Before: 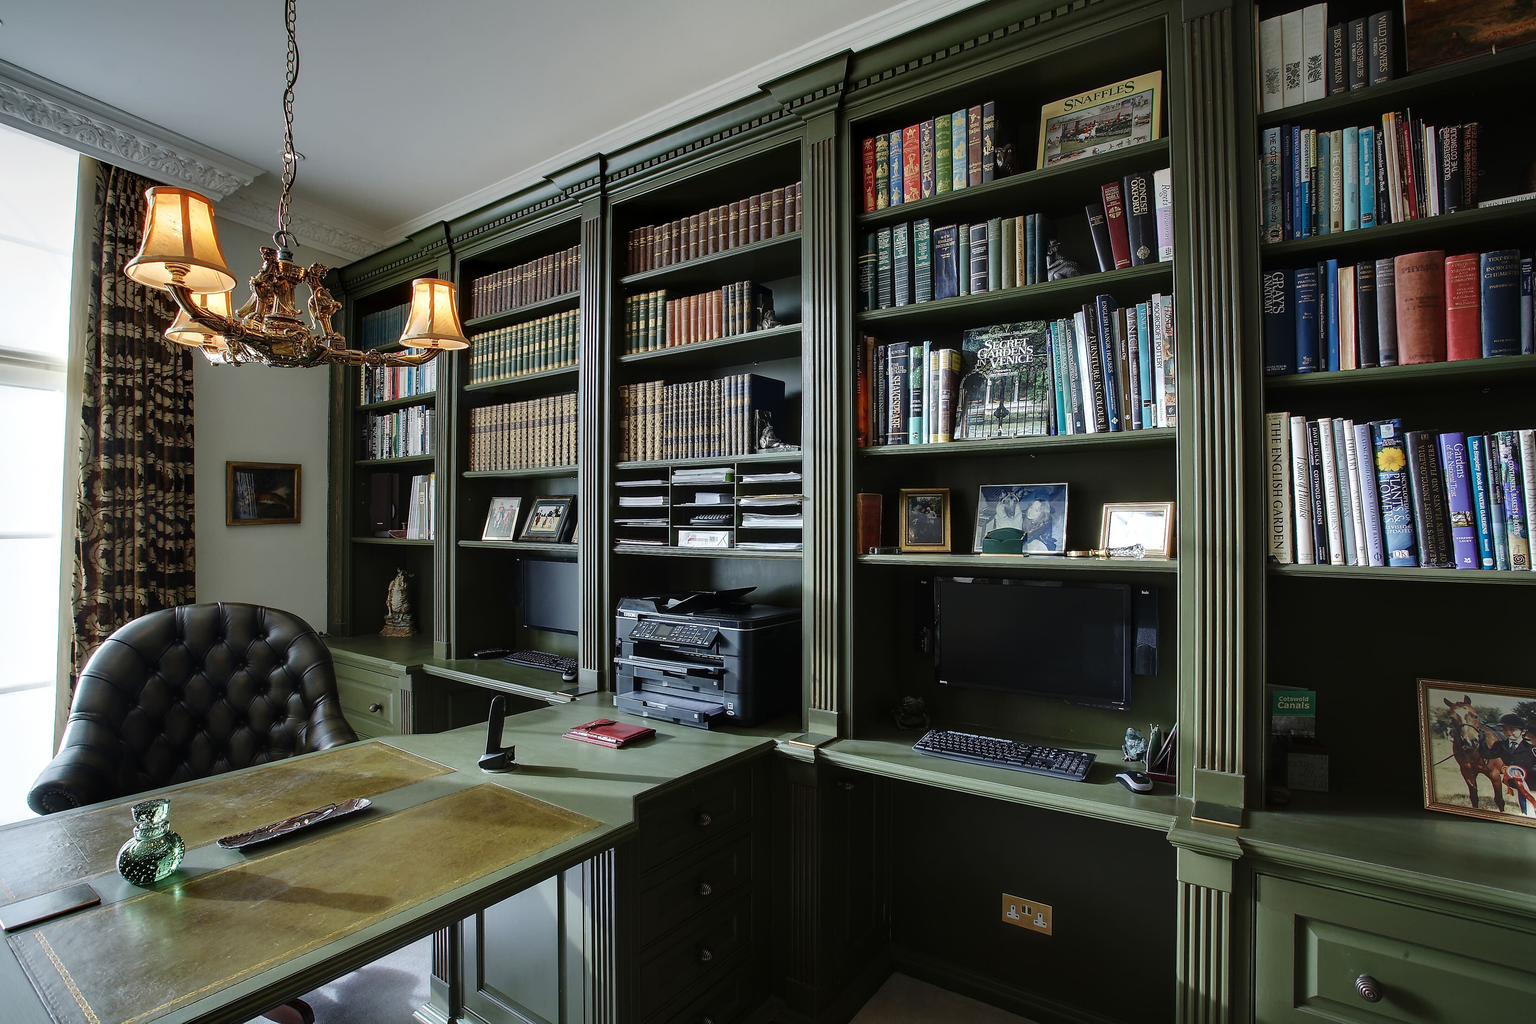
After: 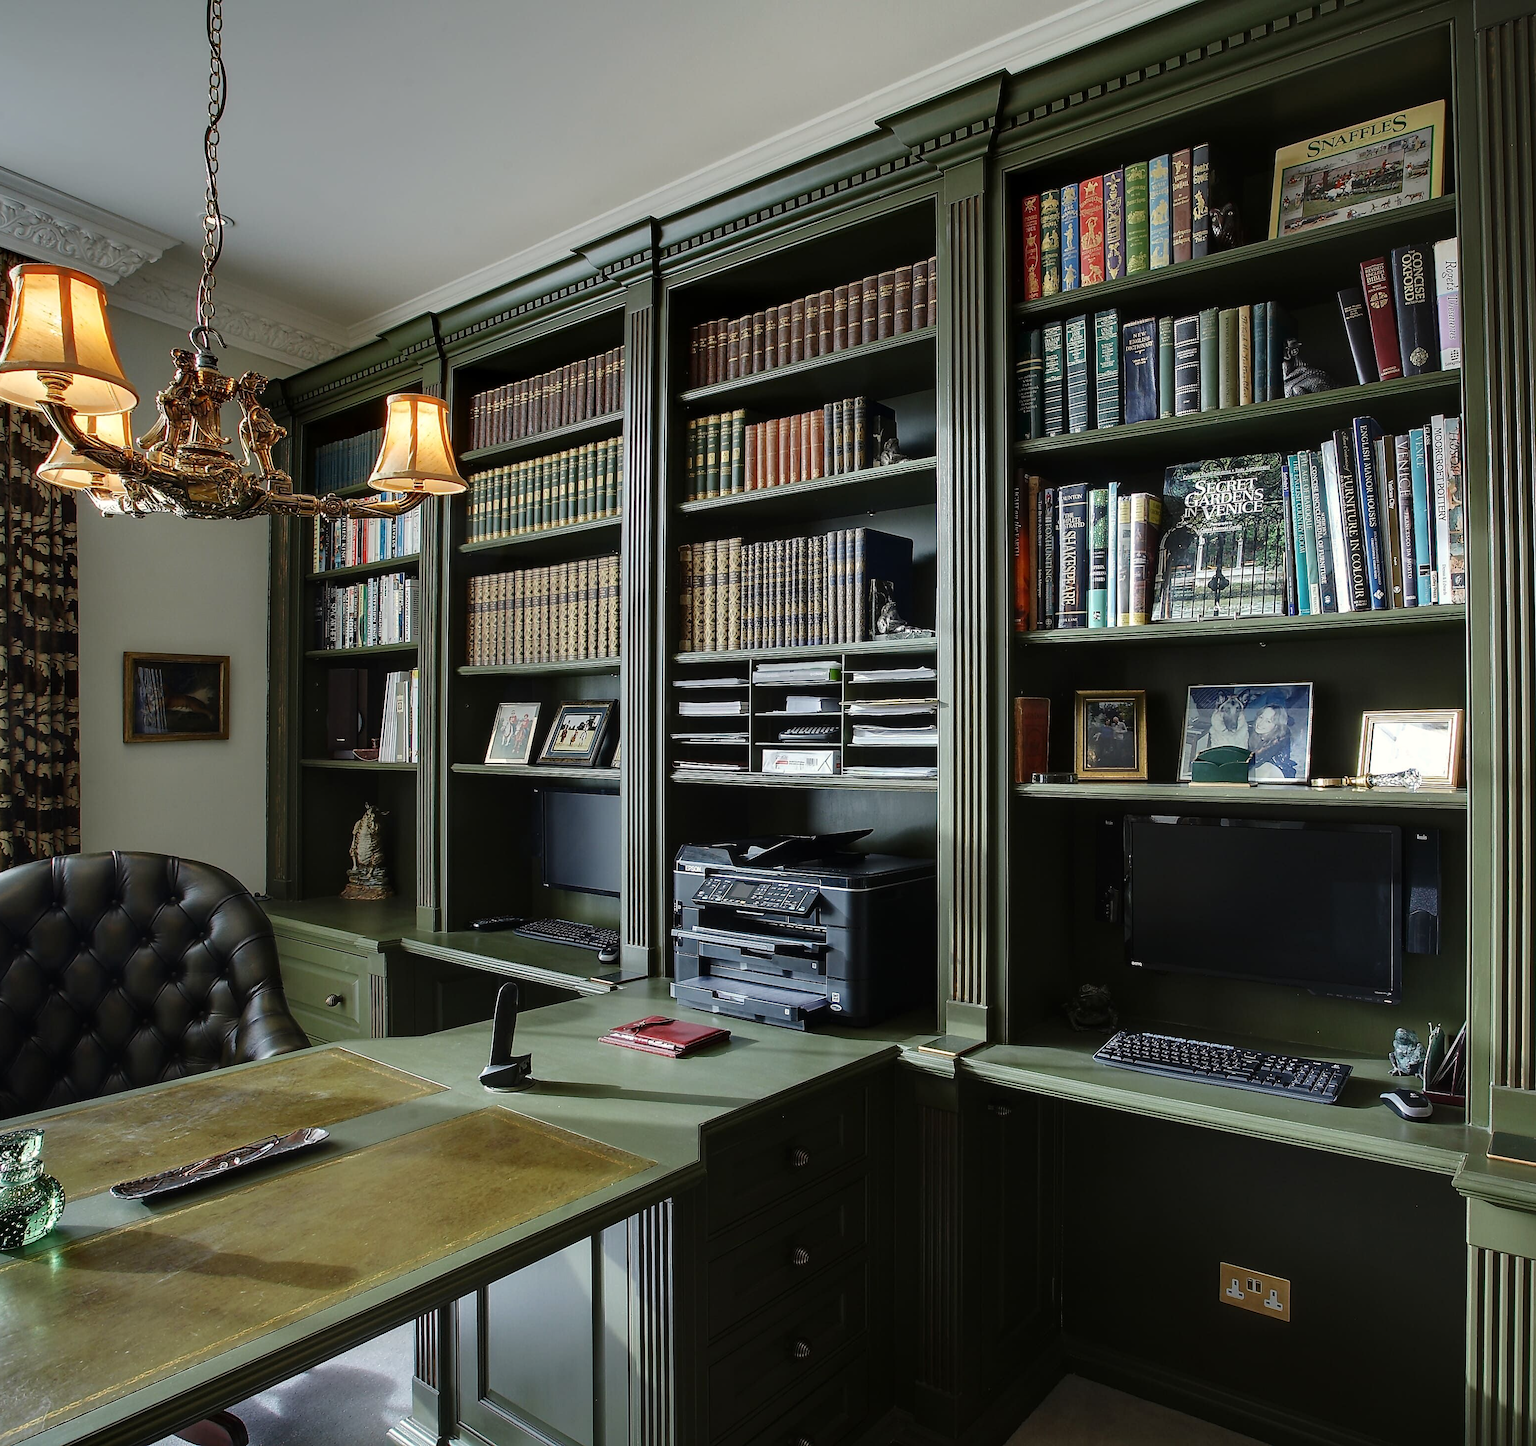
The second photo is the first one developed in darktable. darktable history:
color correction: highlights b* 3
crop and rotate: left 9.061%, right 20.142%
